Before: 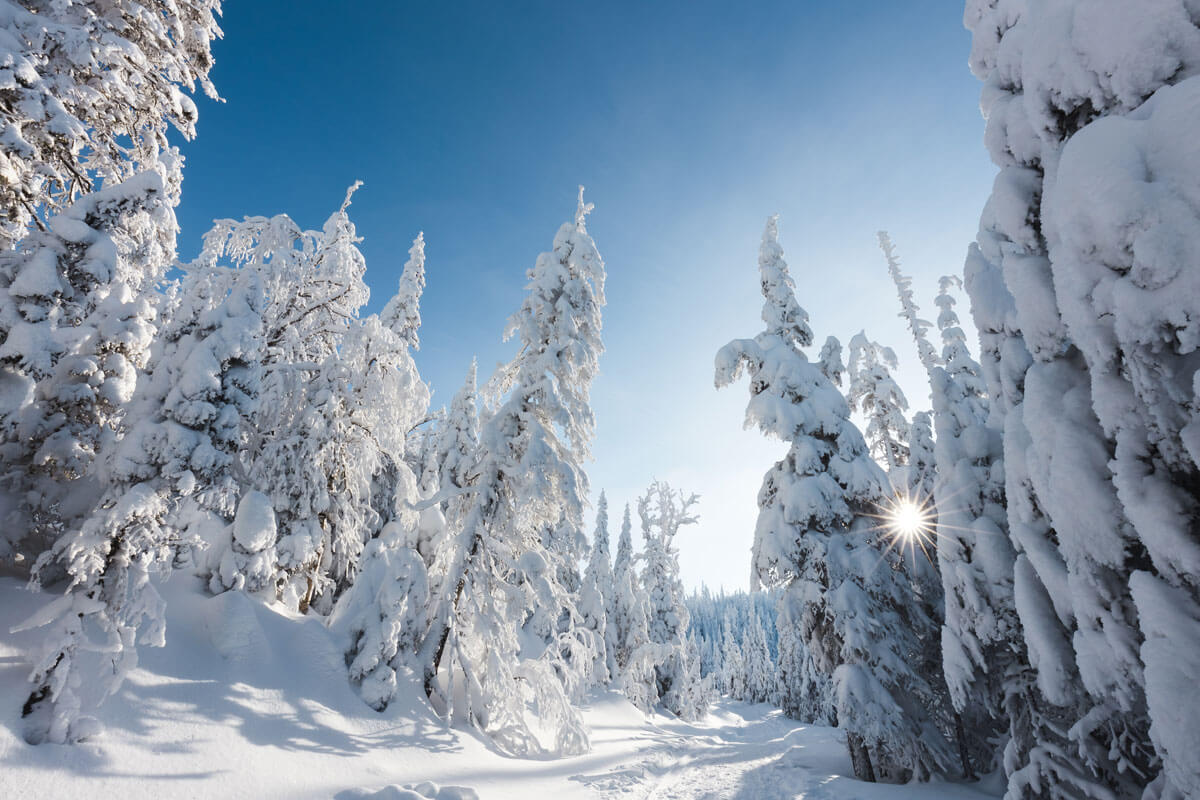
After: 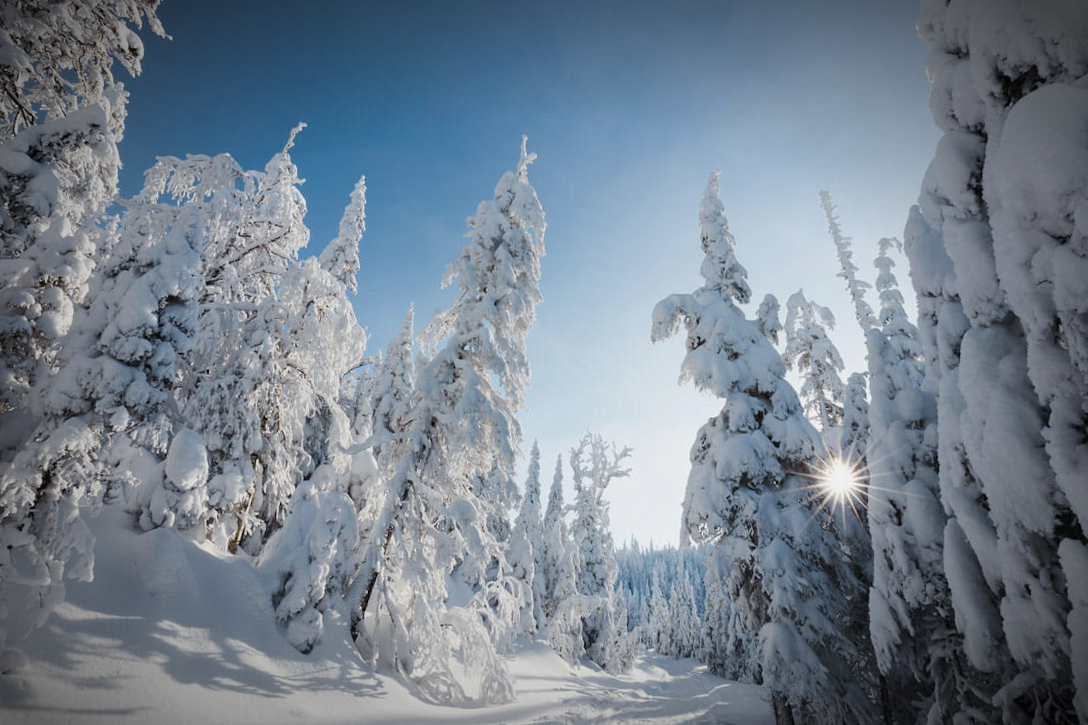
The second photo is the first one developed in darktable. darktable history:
vignetting: fall-off start 67.5%, fall-off radius 67.23%, brightness -0.813, automatic ratio true
exposure: black level correction 0.001, exposure -0.2 EV, compensate highlight preservation false
crop and rotate: angle -1.96°, left 3.097%, top 4.154%, right 1.586%, bottom 0.529%
